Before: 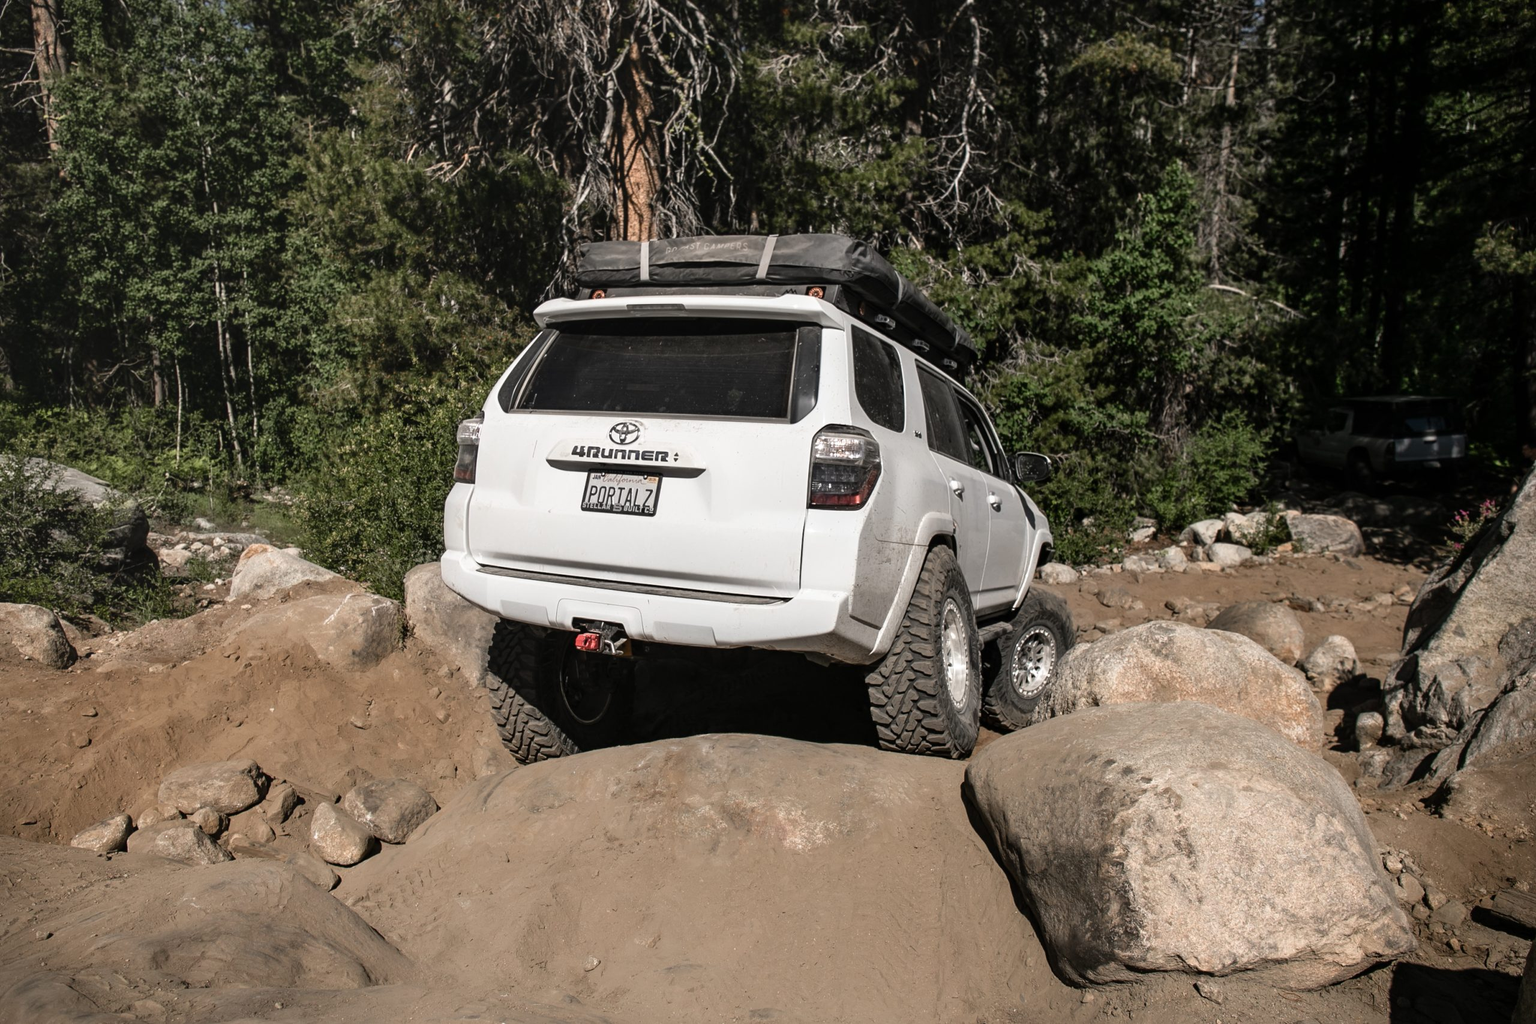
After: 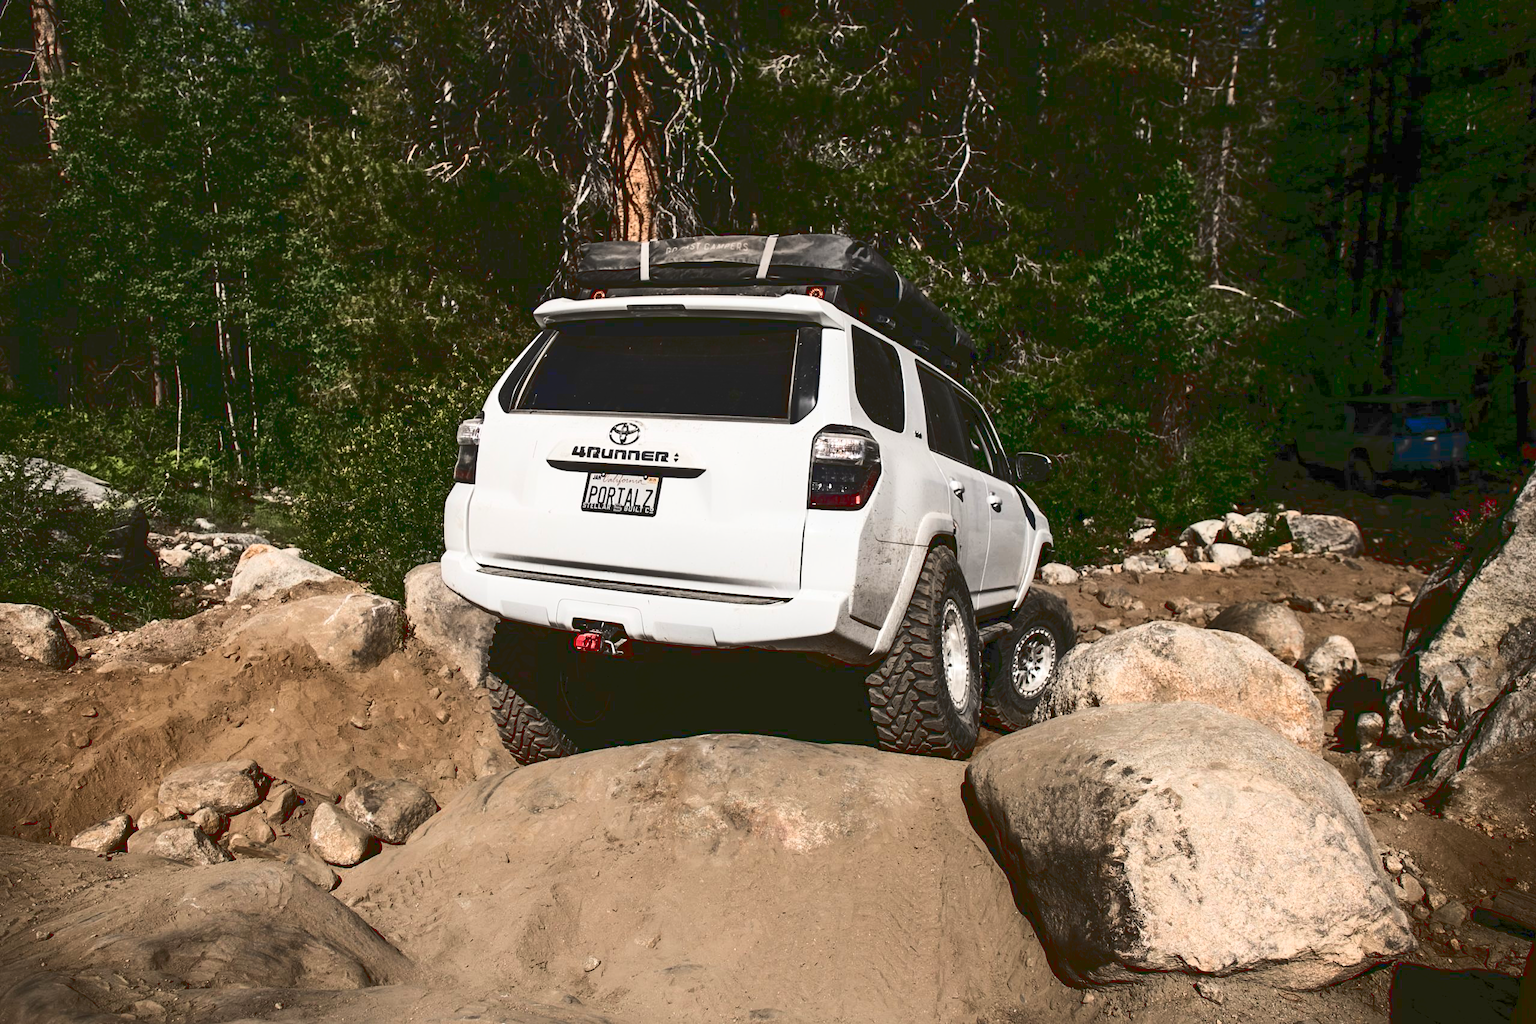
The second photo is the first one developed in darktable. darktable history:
tone curve: curves: ch0 [(0, 0) (0.003, 0.117) (0.011, 0.118) (0.025, 0.123) (0.044, 0.13) (0.069, 0.137) (0.1, 0.149) (0.136, 0.157) (0.177, 0.184) (0.224, 0.217) (0.277, 0.257) (0.335, 0.324) (0.399, 0.406) (0.468, 0.511) (0.543, 0.609) (0.623, 0.712) (0.709, 0.8) (0.801, 0.877) (0.898, 0.938) (1, 1)], color space Lab, linked channels, preserve colors none
contrast brightness saturation: contrast 0.206, brightness -0.107, saturation 0.207
